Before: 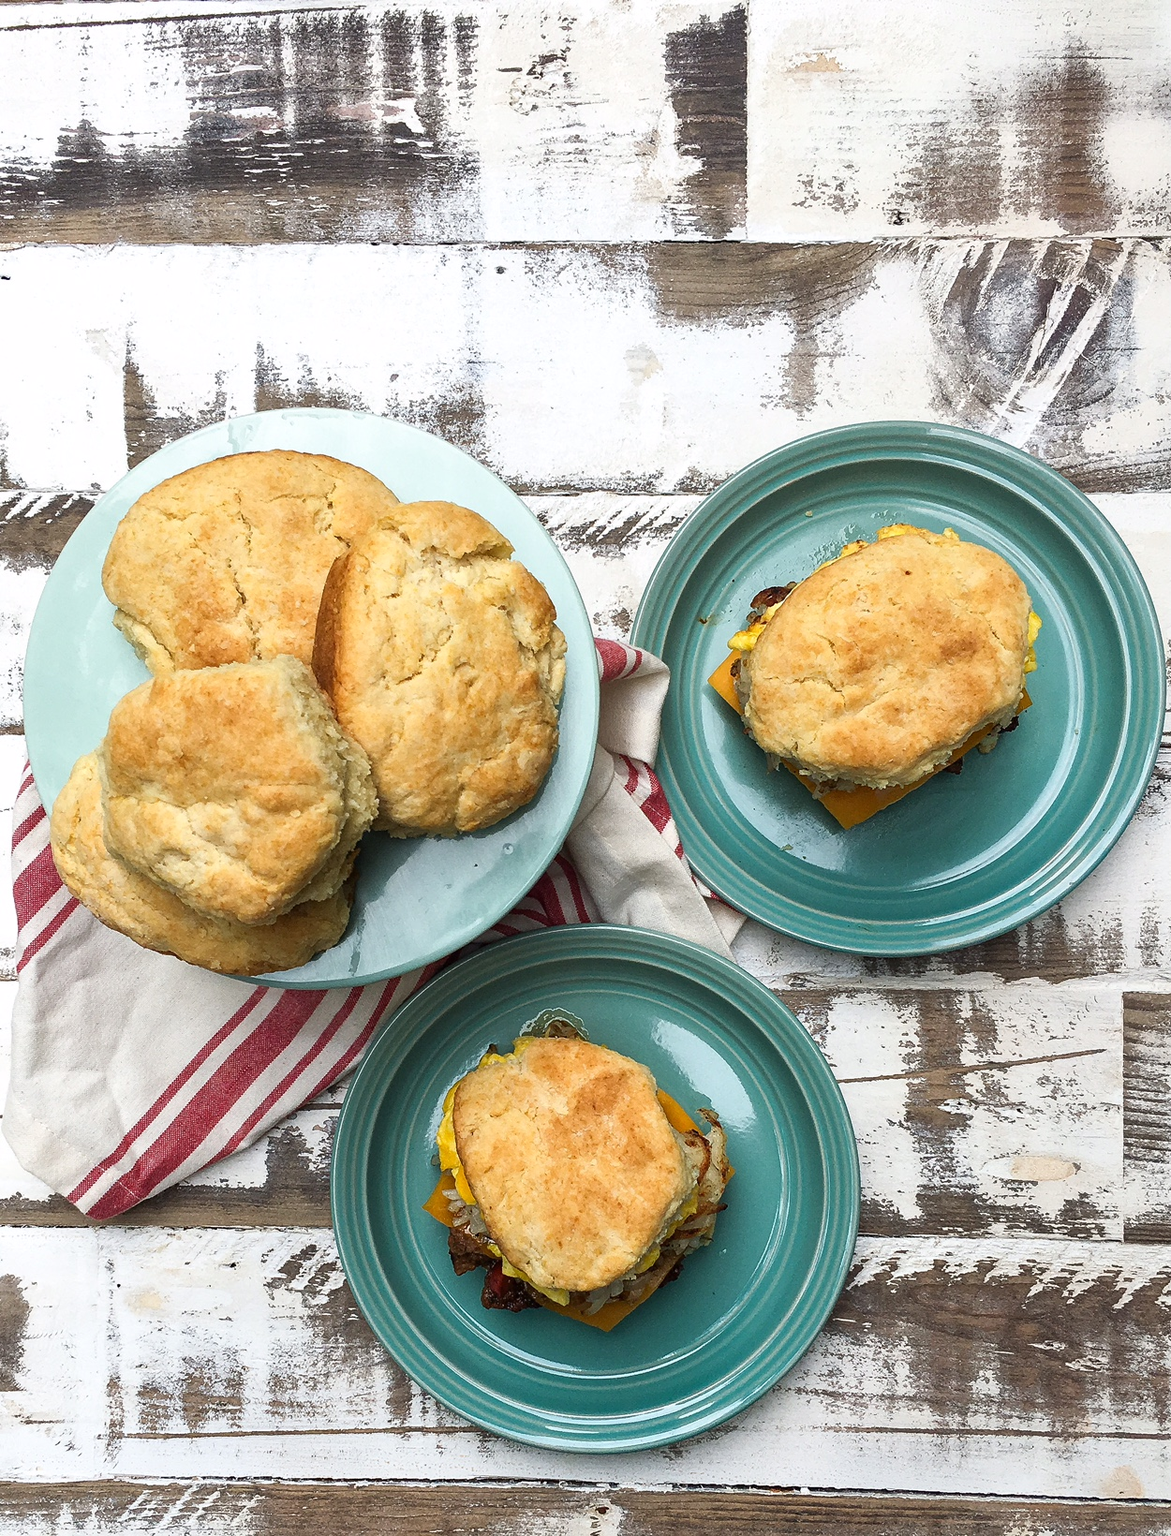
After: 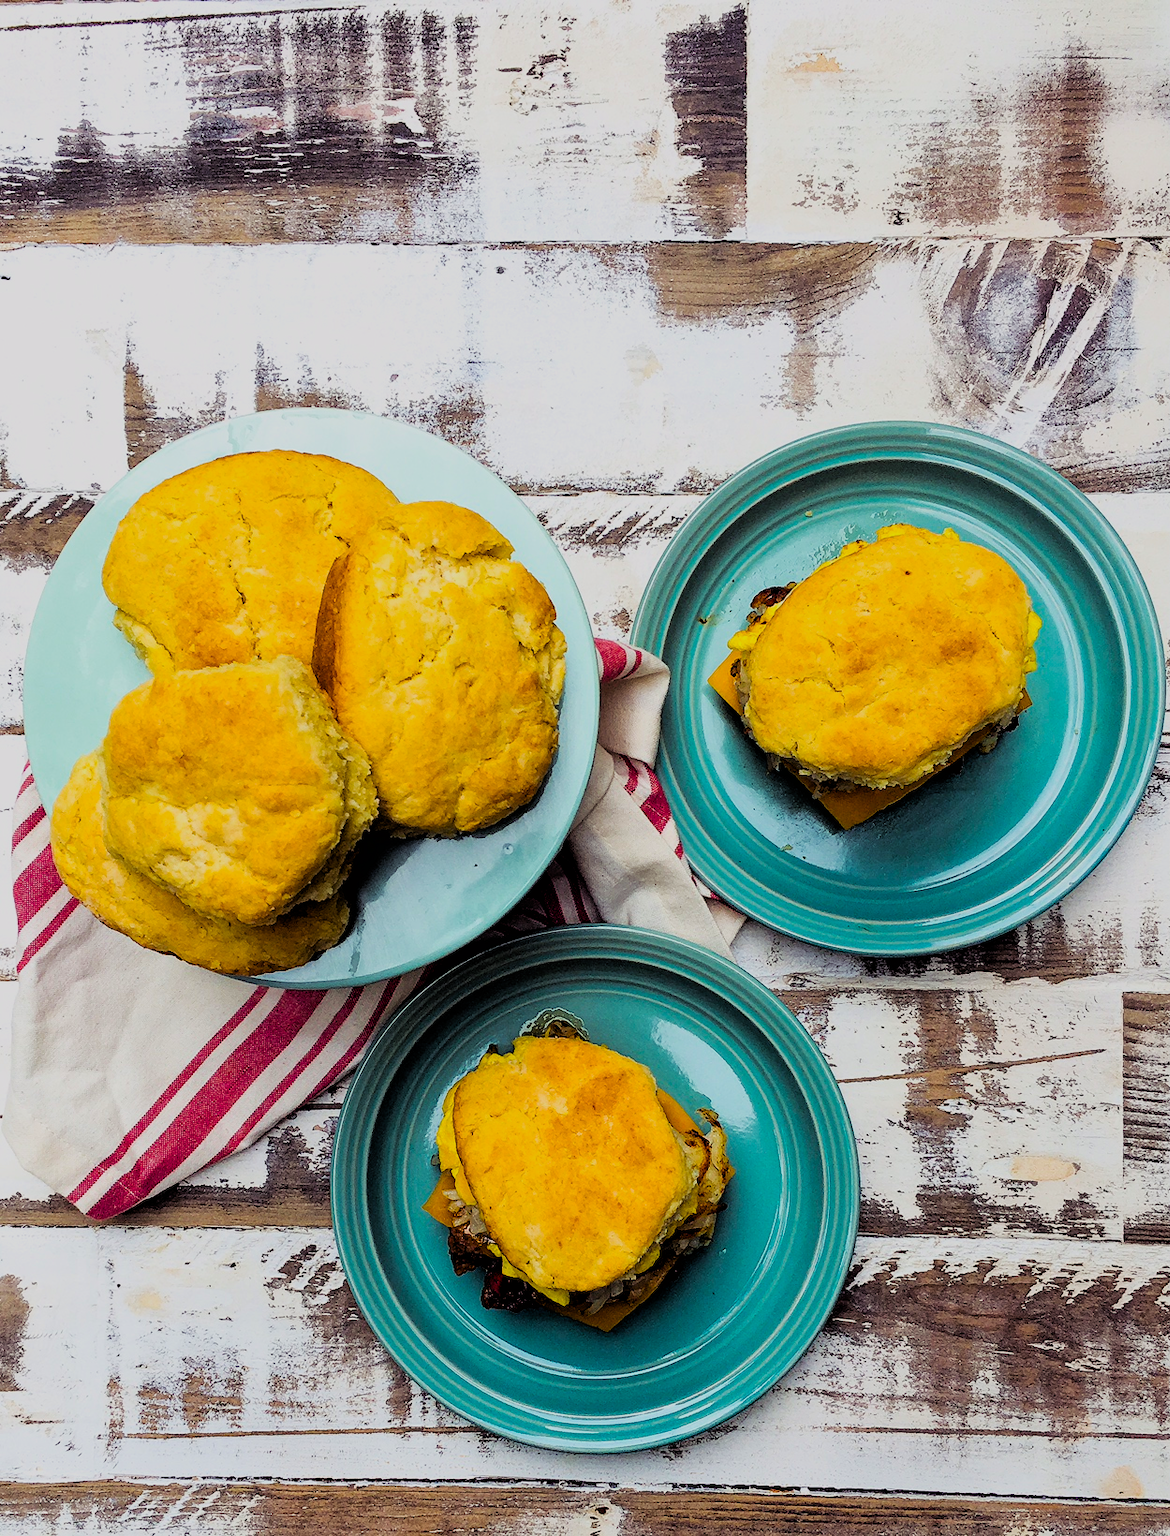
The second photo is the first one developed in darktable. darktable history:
filmic rgb: black relative exposure -2.88 EV, white relative exposure 4.56 EV, hardness 1.75, contrast 1.247
color balance rgb: shadows lift › luminance 0.275%, shadows lift › chroma 6.849%, shadows lift › hue 299.55°, perceptual saturation grading › global saturation 73.968%, perceptual saturation grading › shadows -31.185%, global vibrance 20%
